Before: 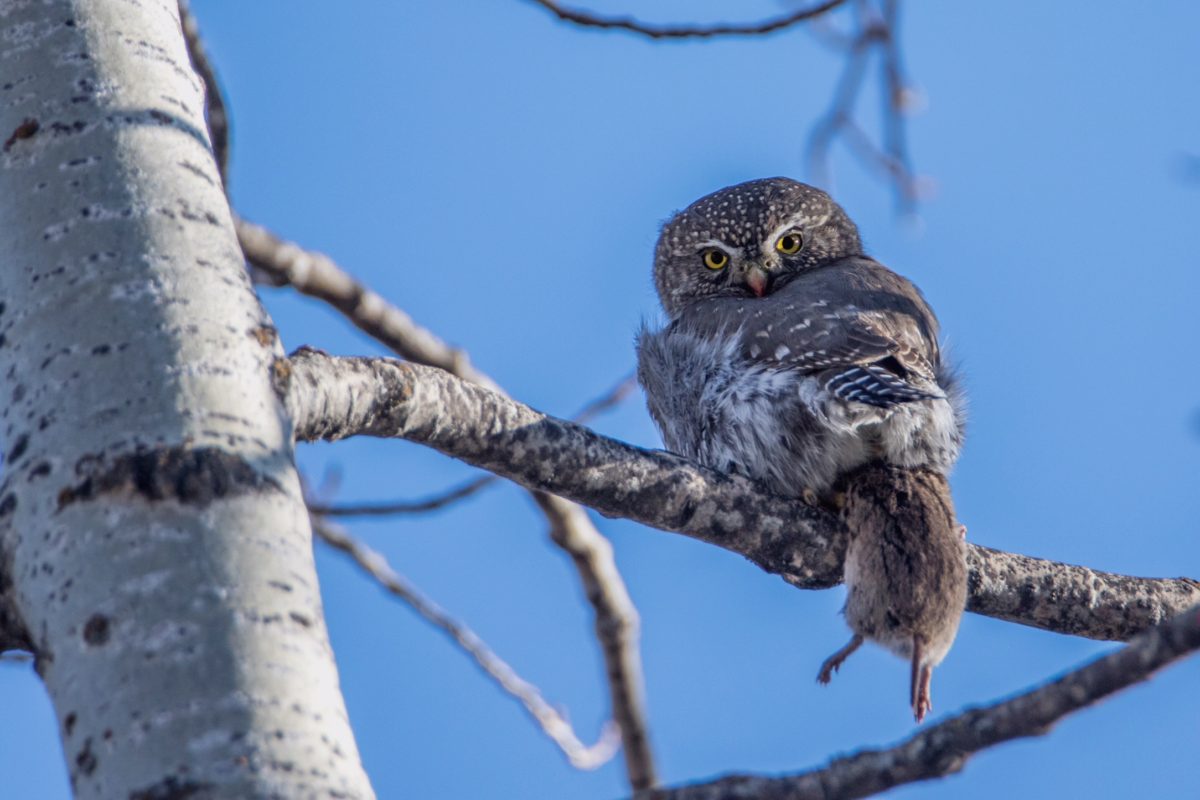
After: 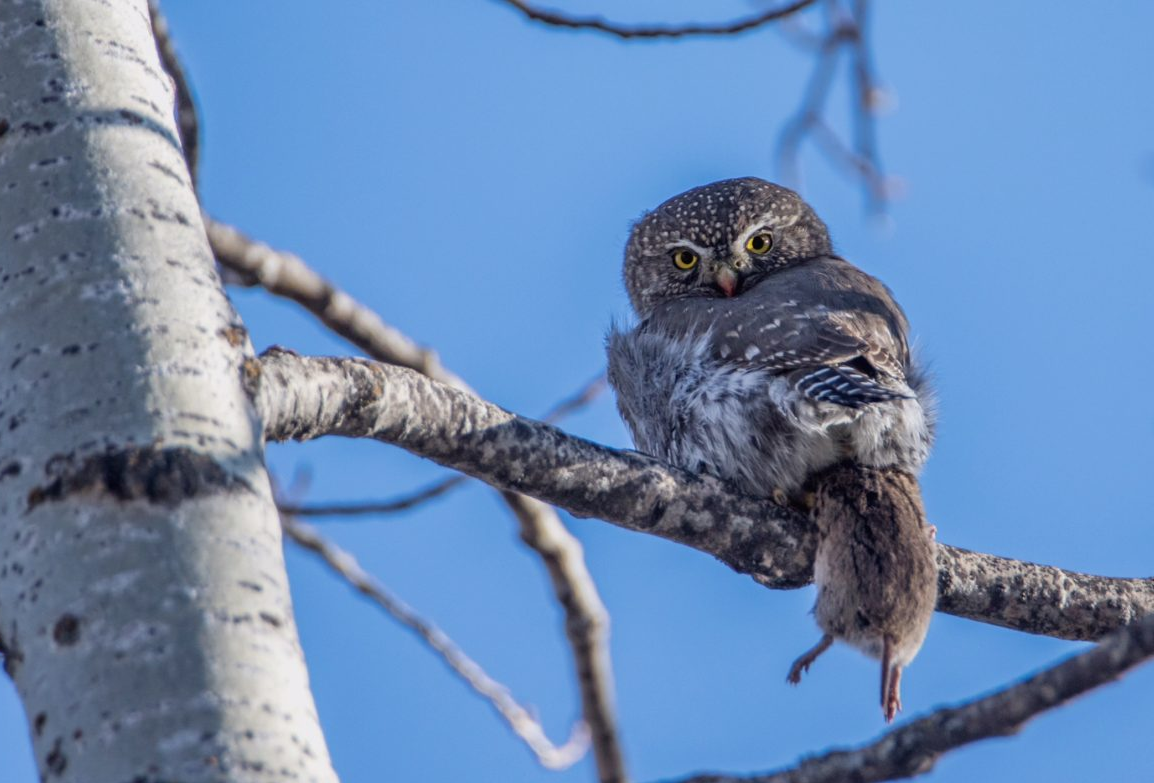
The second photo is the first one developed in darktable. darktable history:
crop and rotate: left 2.527%, right 1.243%, bottom 2.03%
